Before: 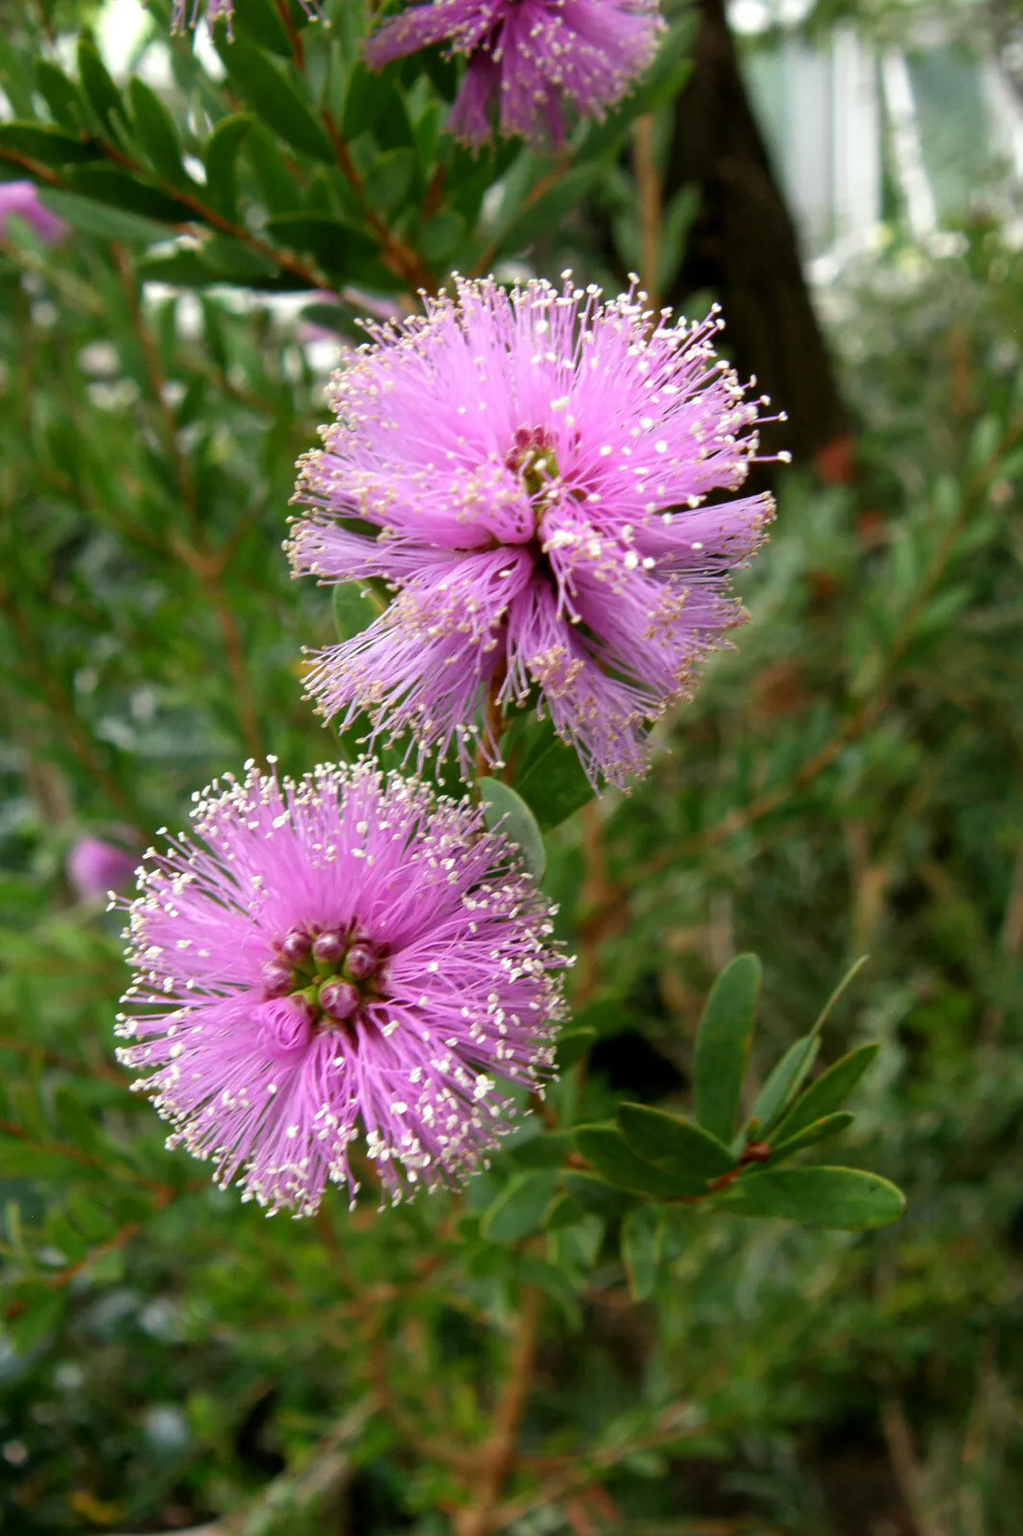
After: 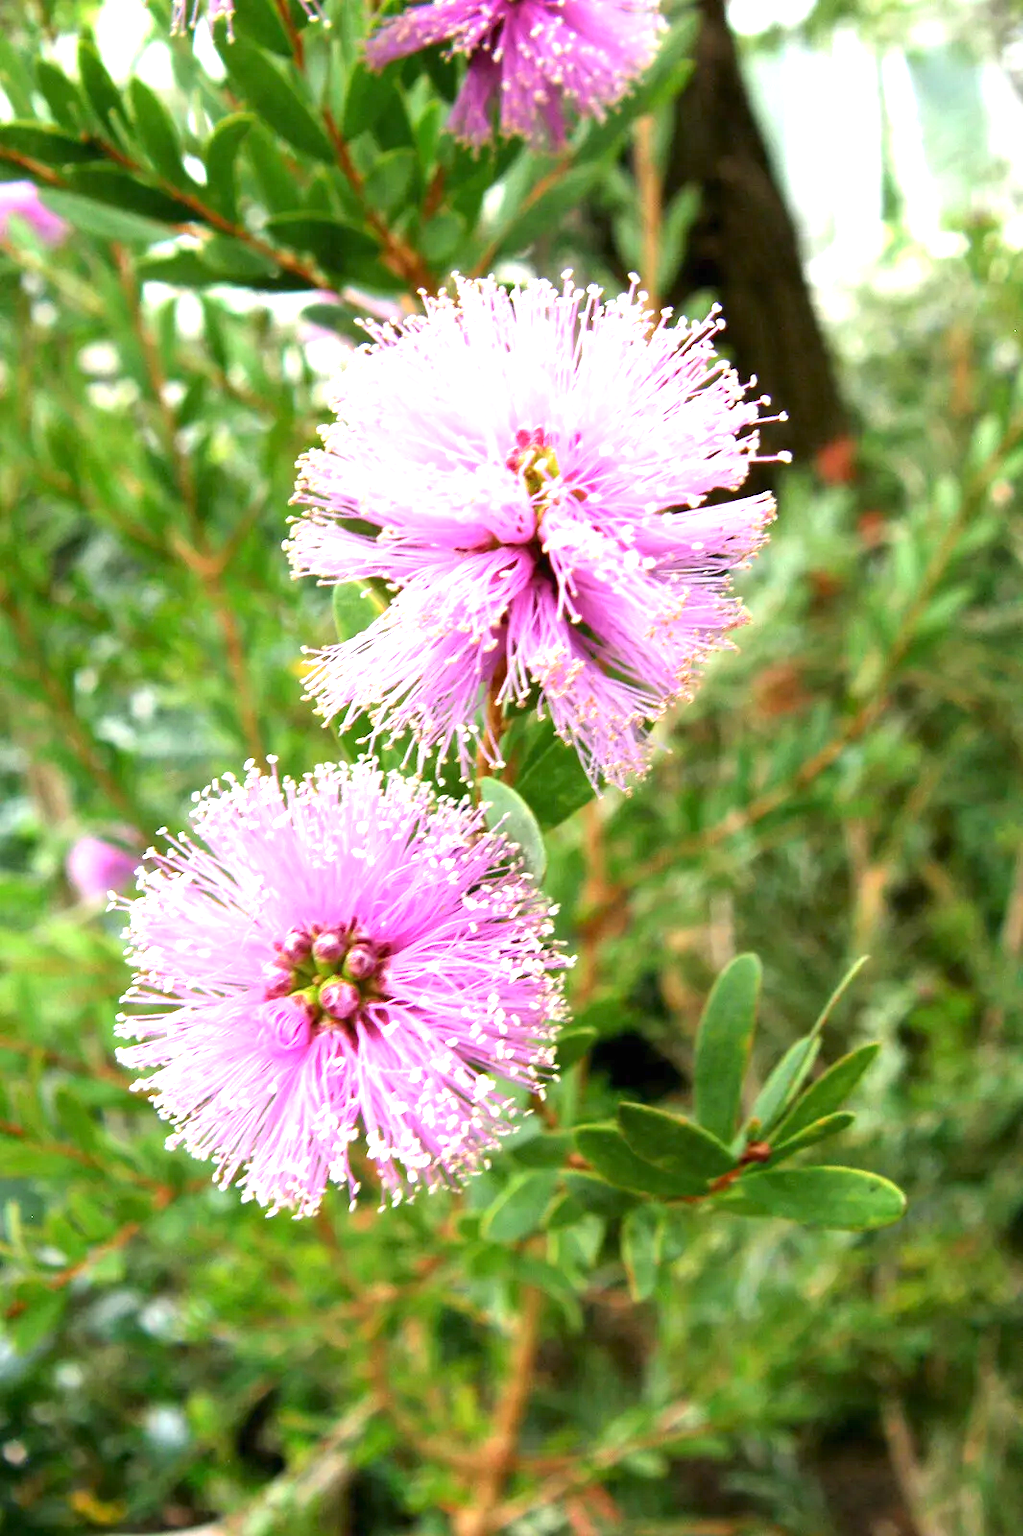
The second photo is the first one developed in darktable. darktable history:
contrast brightness saturation: contrast 0.096, brightness 0.02, saturation 0.025
tone equalizer: -7 EV 0.093 EV
exposure: black level correction 0, exposure 1.594 EV, compensate exposure bias true, compensate highlight preservation false
